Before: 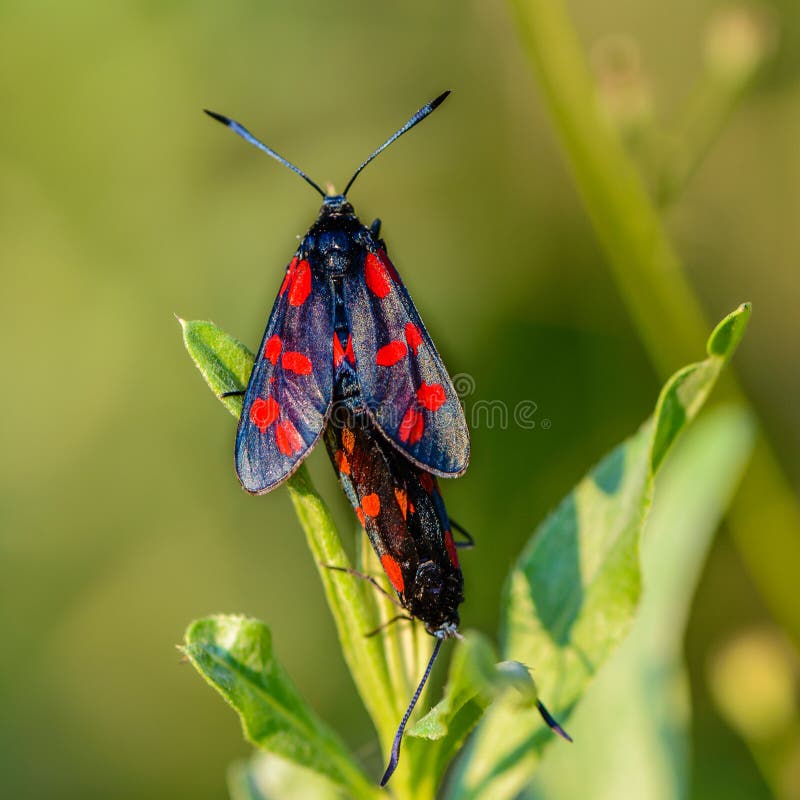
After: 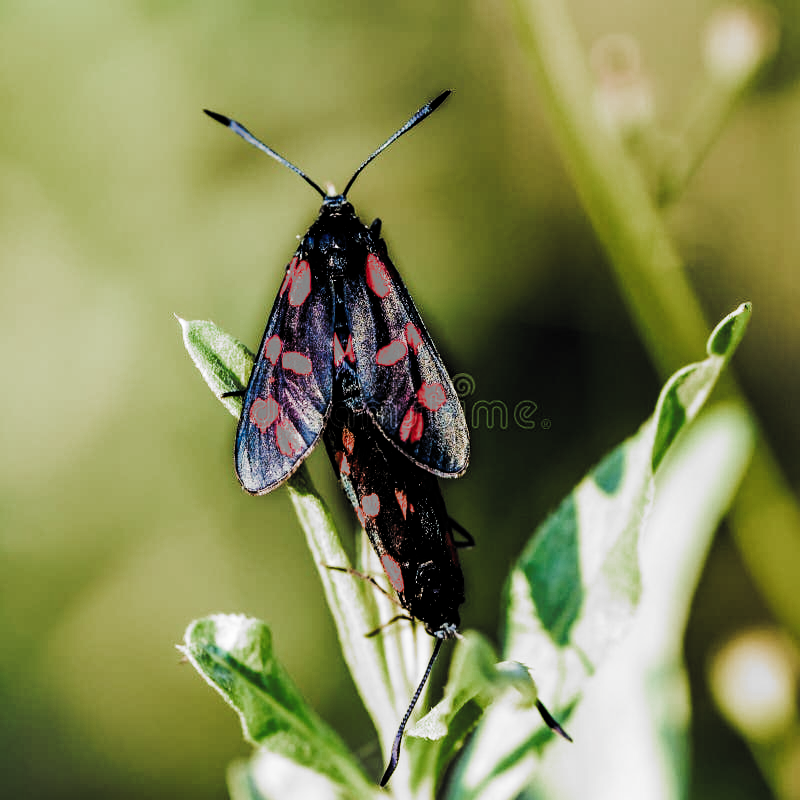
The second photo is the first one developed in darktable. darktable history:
color correction: highlights b* 0.065
filmic rgb: black relative exposure -5.08 EV, white relative exposure 3.99 EV, threshold 3.06 EV, hardness 2.89, contrast 1.402, highlights saturation mix -30.71%, add noise in highlights 0.001, color science v3 (2019), use custom middle-gray values true, contrast in highlights soft, enable highlight reconstruction true
tone curve: curves: ch0 [(0, 0) (0.003, 0.002) (0.011, 0.009) (0.025, 0.02) (0.044, 0.035) (0.069, 0.055) (0.1, 0.08) (0.136, 0.109) (0.177, 0.142) (0.224, 0.179) (0.277, 0.222) (0.335, 0.268) (0.399, 0.329) (0.468, 0.409) (0.543, 0.495) (0.623, 0.579) (0.709, 0.669) (0.801, 0.767) (0.898, 0.885) (1, 1)], preserve colors none
tone equalizer: -8 EV -0.712 EV, -7 EV -0.679 EV, -6 EV -0.587 EV, -5 EV -0.404 EV, -3 EV 0.403 EV, -2 EV 0.6 EV, -1 EV 0.688 EV, +0 EV 0.736 EV, edges refinement/feathering 500, mask exposure compensation -1.57 EV, preserve details no
